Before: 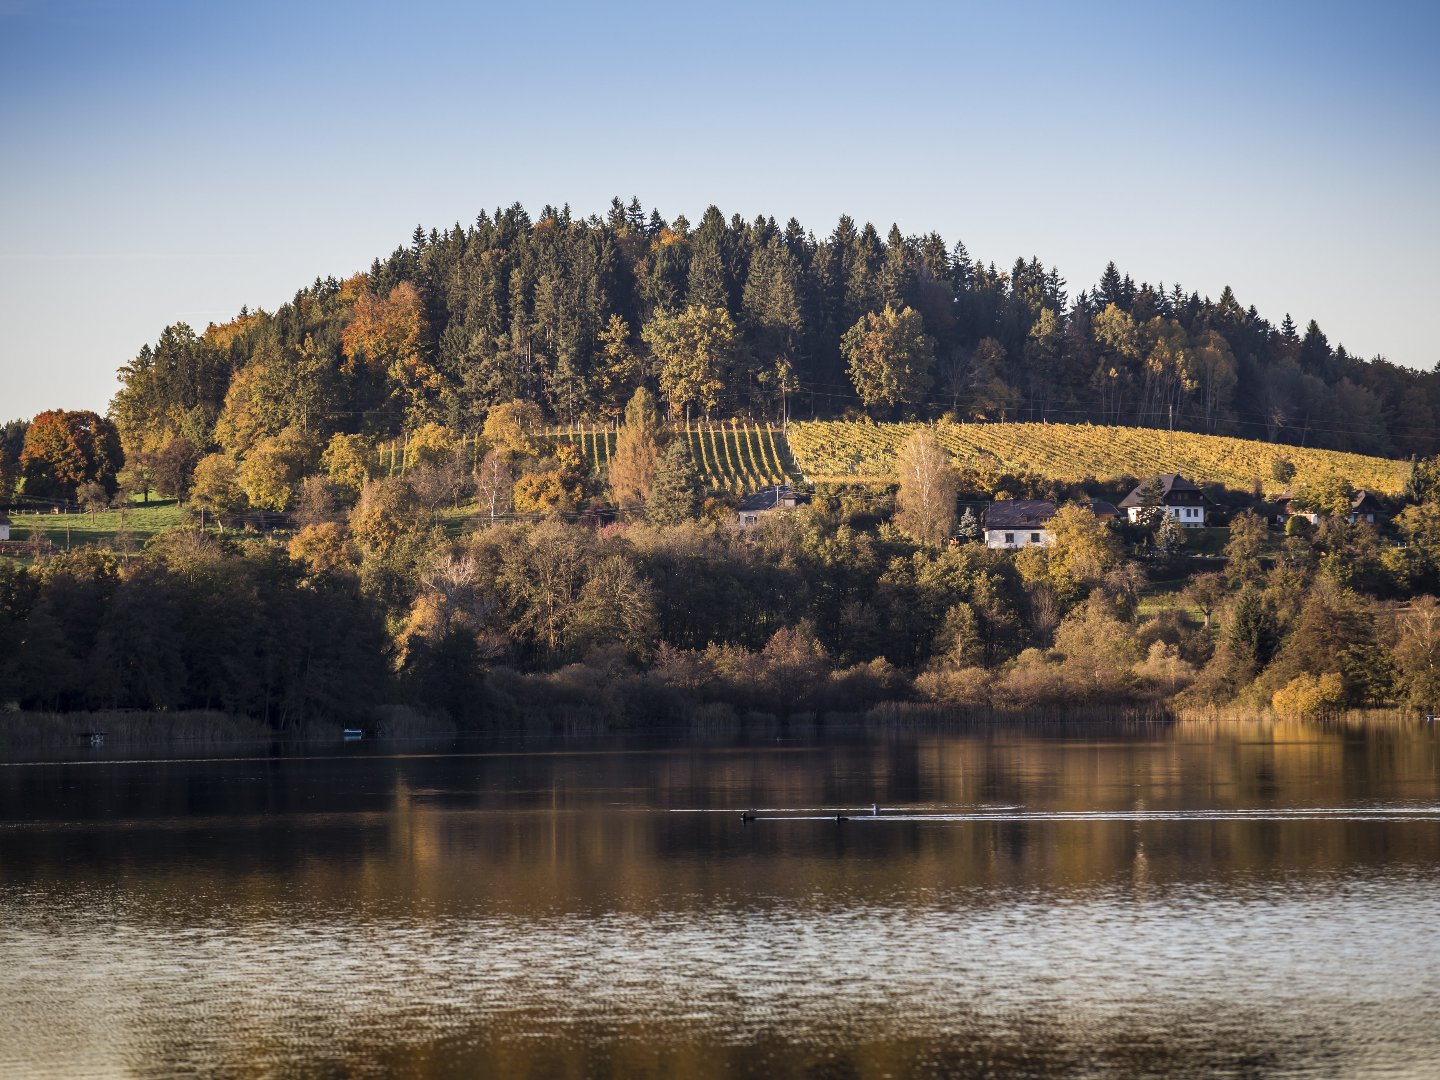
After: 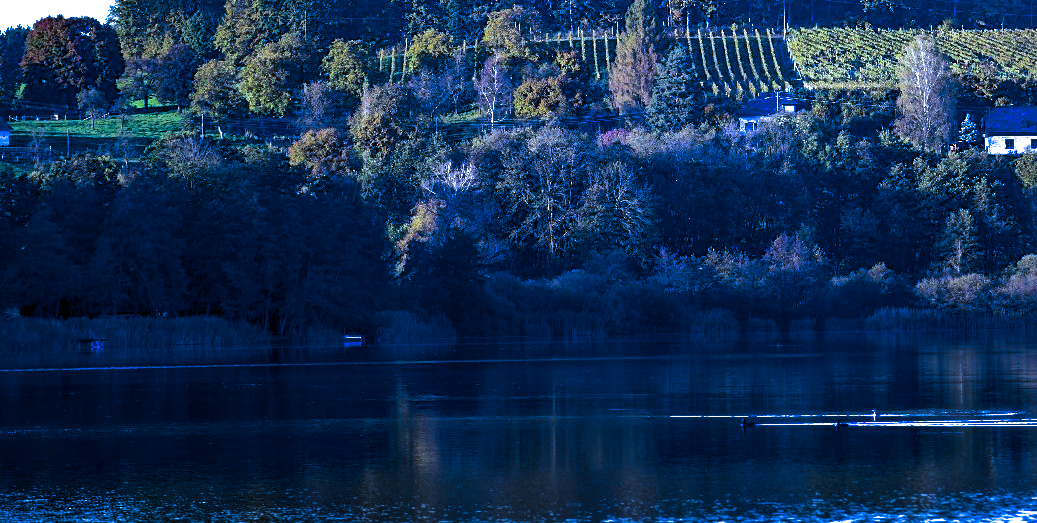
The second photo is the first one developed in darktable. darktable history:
color balance rgb: linear chroma grading › shadows 10%, linear chroma grading › highlights 10%, linear chroma grading › global chroma 15%, linear chroma grading › mid-tones 15%, perceptual saturation grading › global saturation 40%, perceptual saturation grading › highlights -25%, perceptual saturation grading › mid-tones 35%, perceptual saturation grading › shadows 35%, perceptual brilliance grading › global brilliance 11.29%, global vibrance 11.29%
white balance: red 0.766, blue 1.537
crop: top 36.498%, right 27.964%, bottom 14.995%
contrast brightness saturation: brightness -0.25, saturation 0.2
local contrast: mode bilateral grid, contrast 20, coarseness 20, detail 150%, midtone range 0.2
split-toning: shadows › hue 226.8°, shadows › saturation 0.84
